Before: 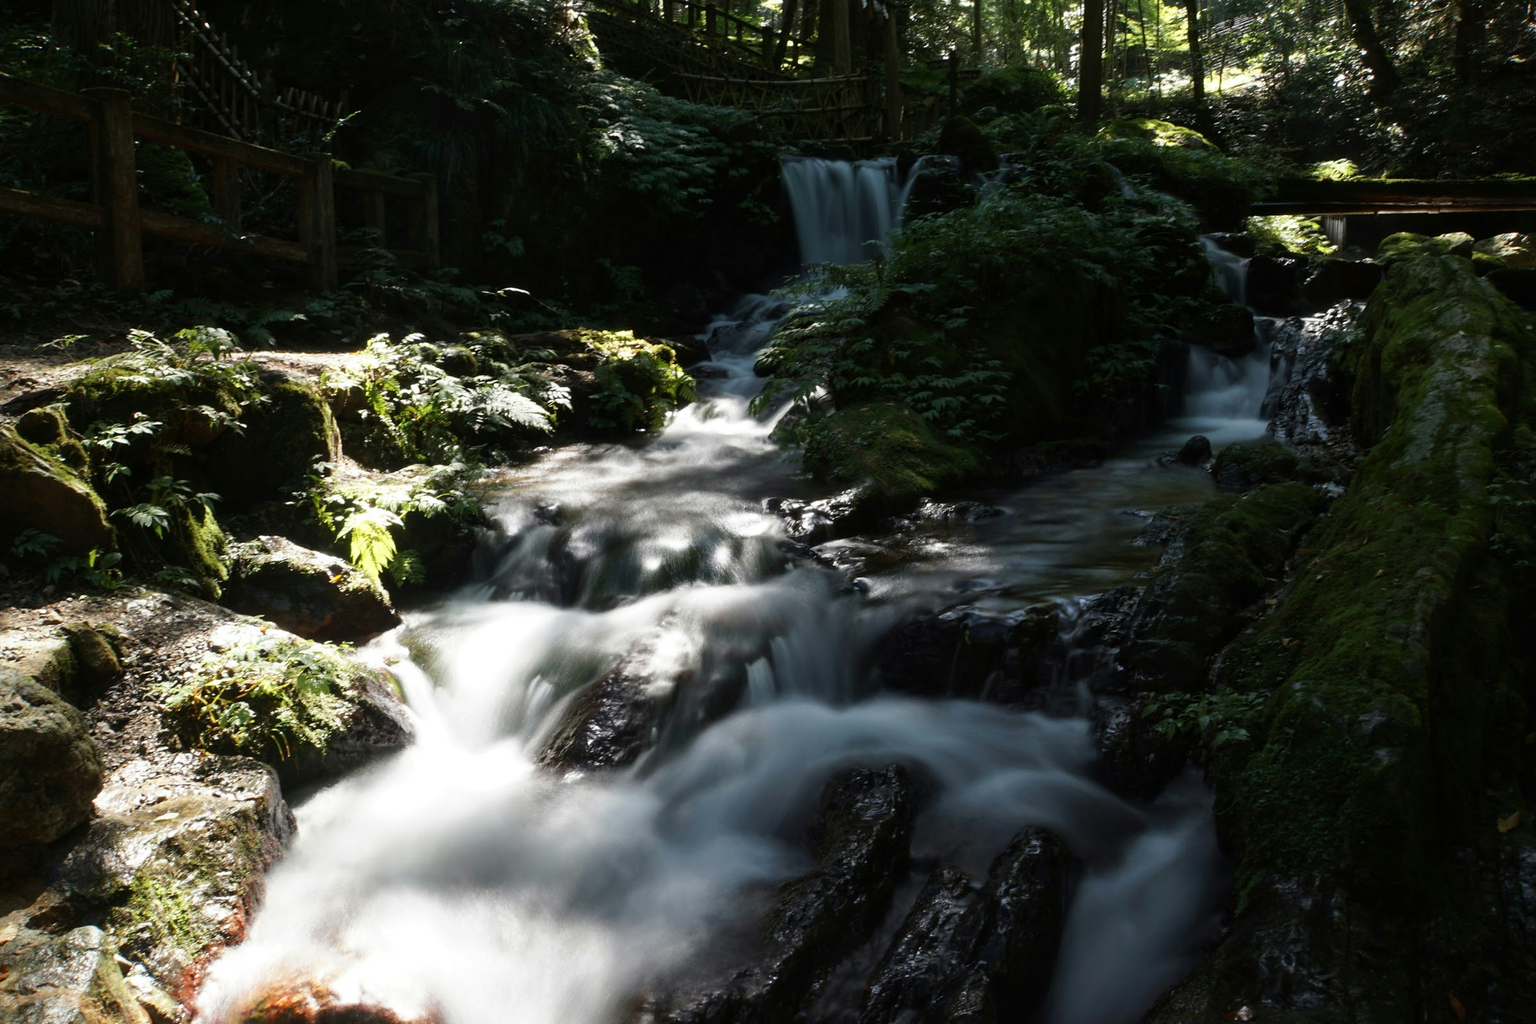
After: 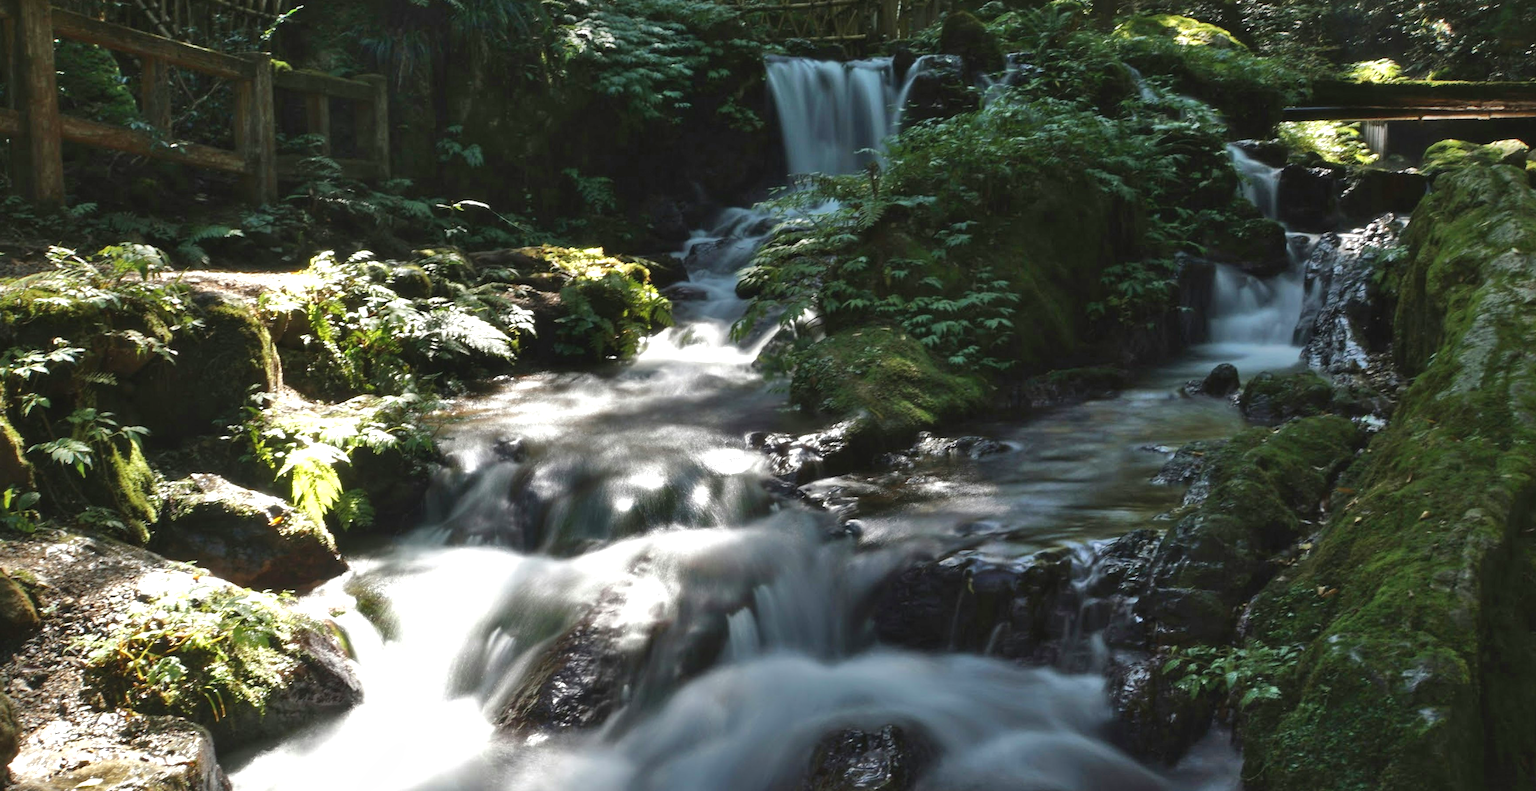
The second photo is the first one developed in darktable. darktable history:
color balance rgb: global vibrance 6.81%, saturation formula JzAzBz (2021)
tone equalizer: -8 EV 0.25 EV, -7 EV 0.417 EV, -6 EV 0.417 EV, -5 EV 0.25 EV, -3 EV -0.25 EV, -2 EV -0.417 EV, -1 EV -0.417 EV, +0 EV -0.25 EV, edges refinement/feathering 500, mask exposure compensation -1.57 EV, preserve details guided filter
exposure: black level correction -0.002, exposure 0.708 EV, compensate exposure bias true, compensate highlight preservation false
crop: left 5.596%, top 10.314%, right 3.534%, bottom 19.395%
shadows and highlights: soften with gaussian
